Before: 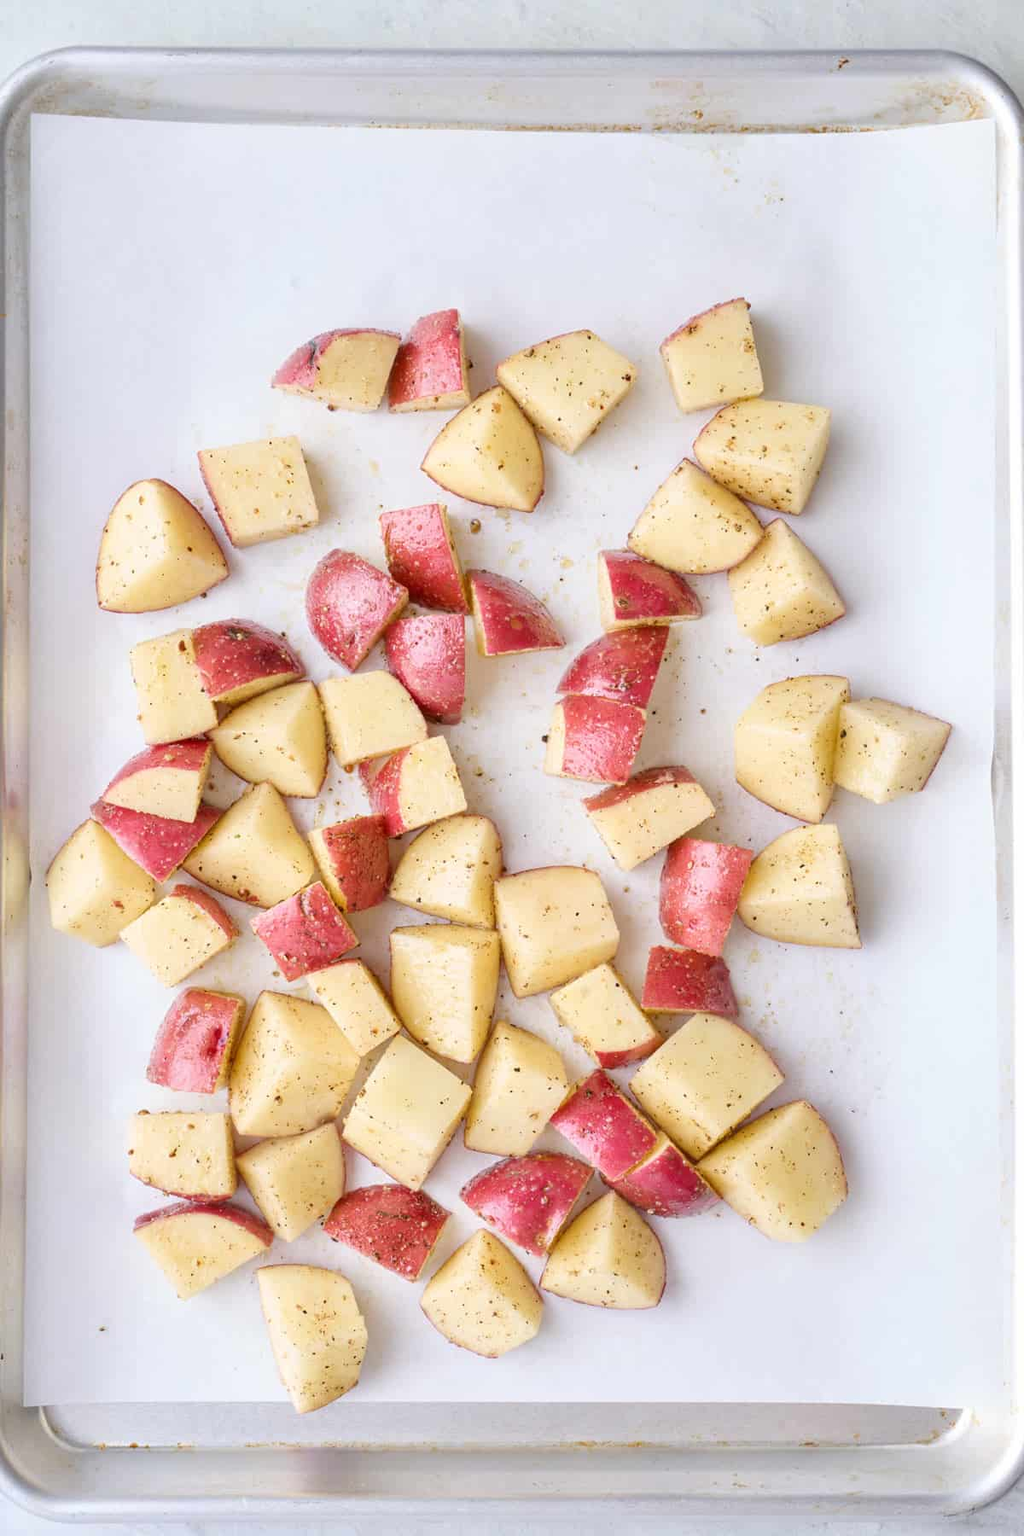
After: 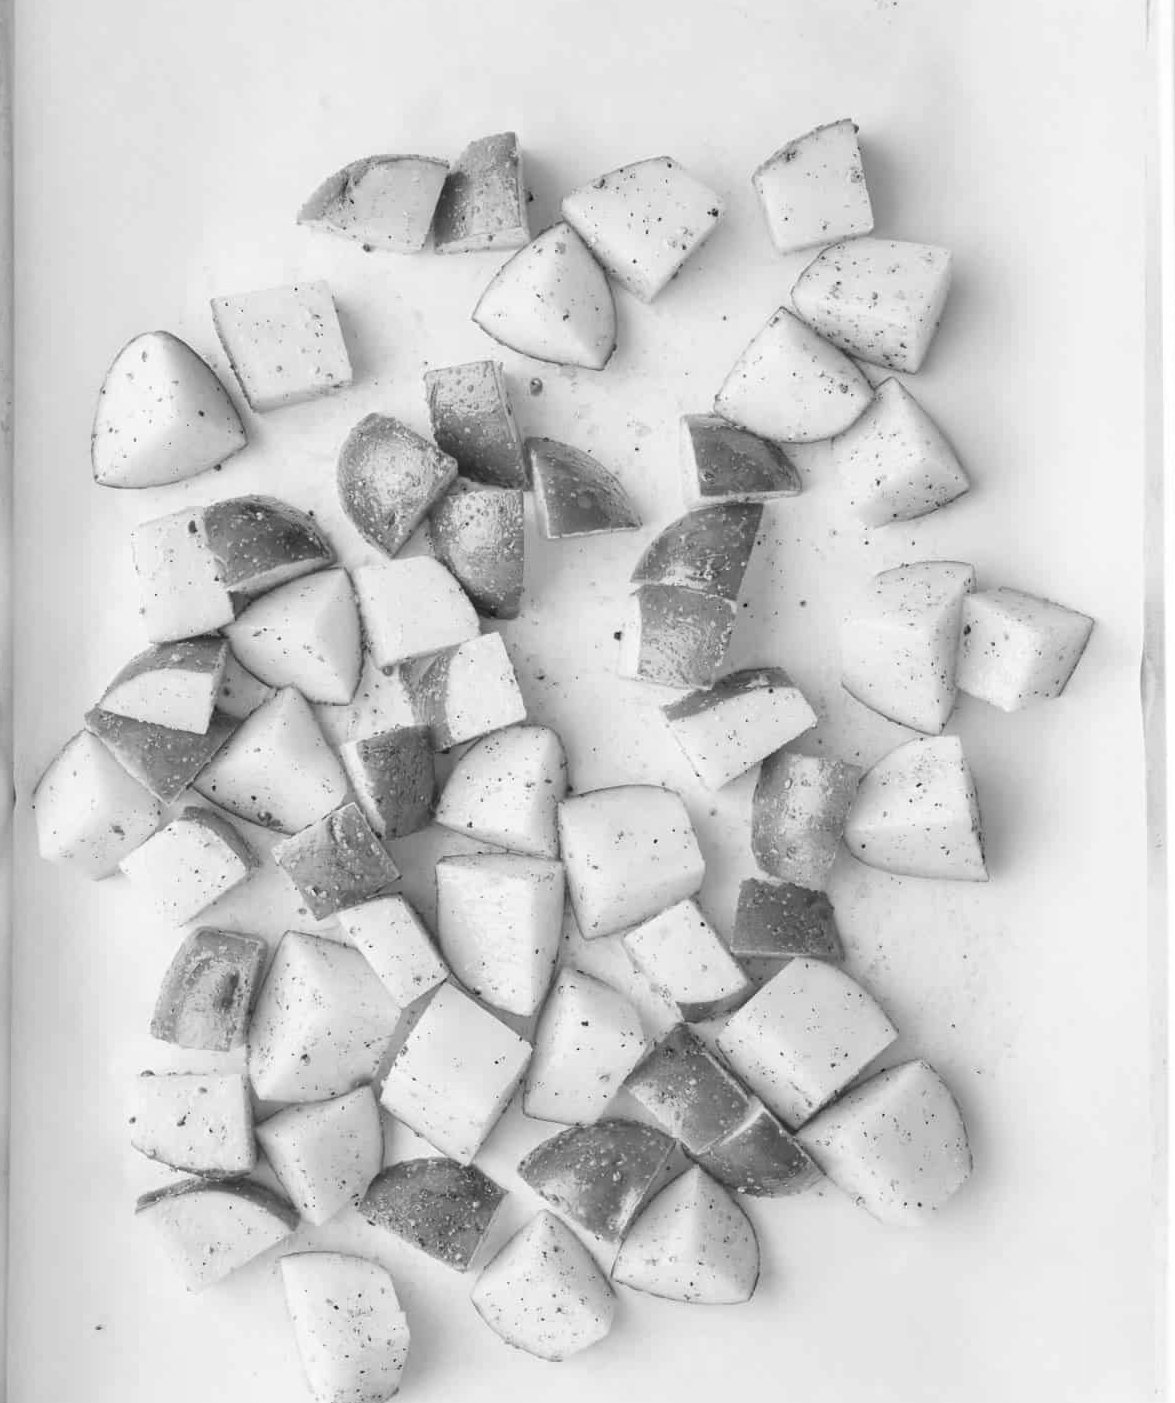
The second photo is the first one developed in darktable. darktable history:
monochrome: on, module defaults
crop and rotate: left 1.814%, top 12.818%, right 0.25%, bottom 9.225%
